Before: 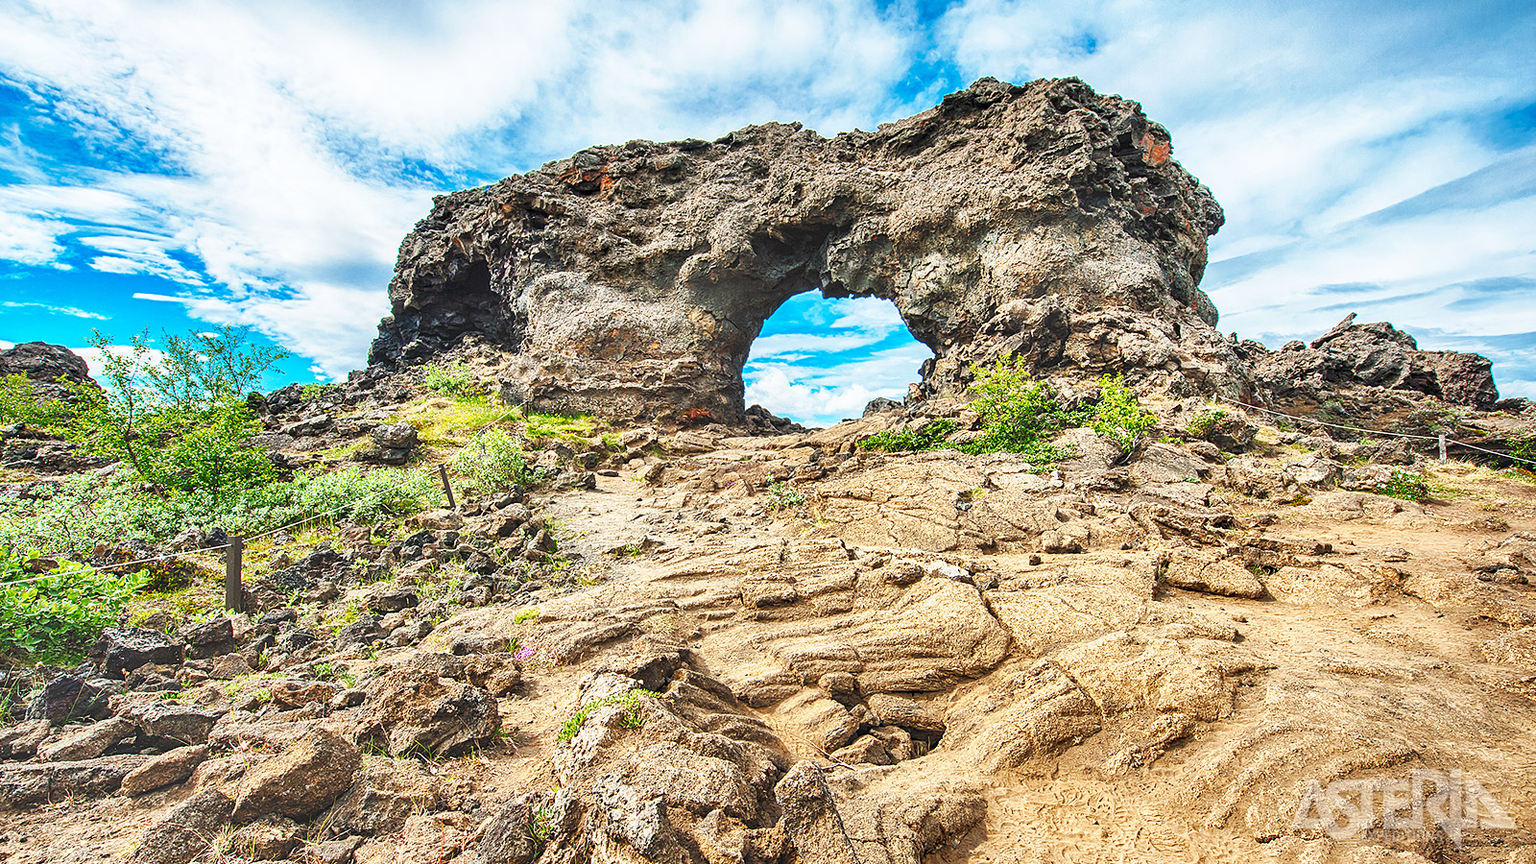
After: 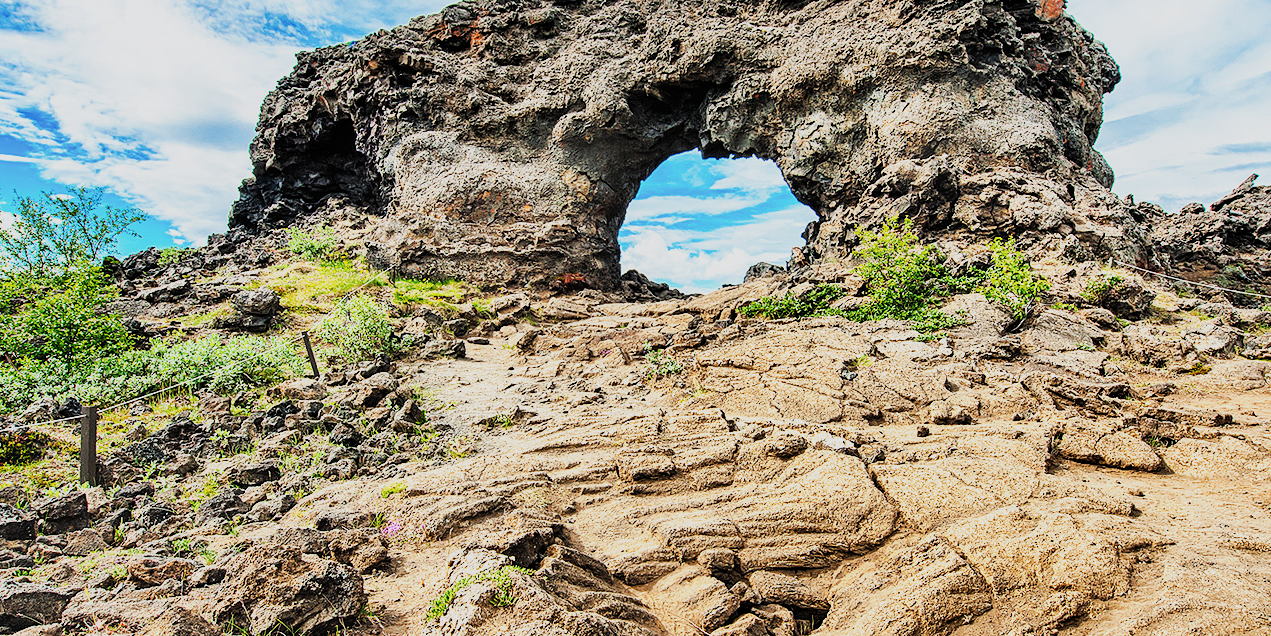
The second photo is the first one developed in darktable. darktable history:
crop: left 9.712%, top 16.928%, right 10.845%, bottom 12.332%
filmic rgb: black relative exposure -5 EV, hardness 2.88, contrast 1.3, highlights saturation mix -30%
